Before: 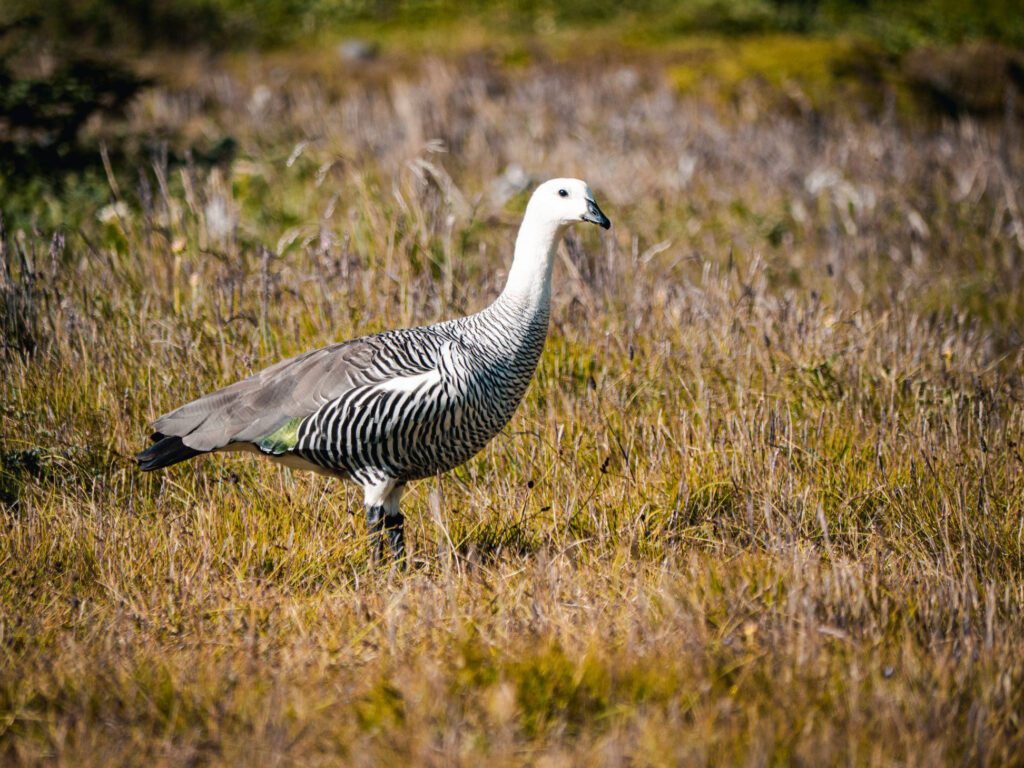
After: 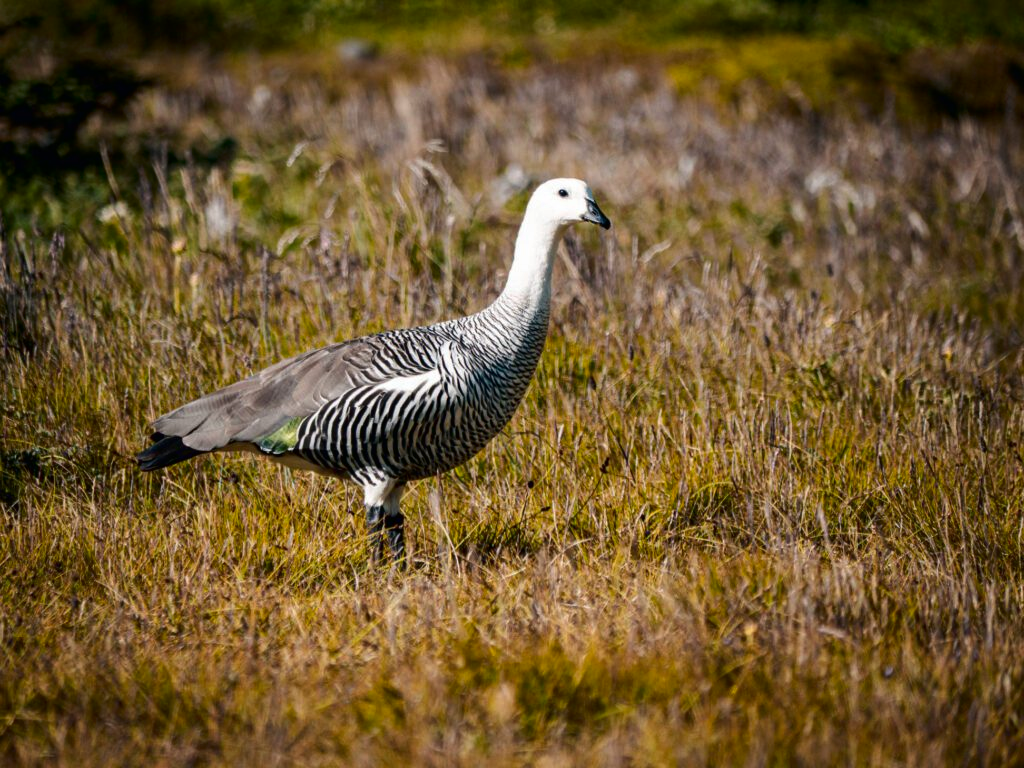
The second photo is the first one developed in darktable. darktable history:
contrast brightness saturation: contrast 0.068, brightness -0.126, saturation 0.064
